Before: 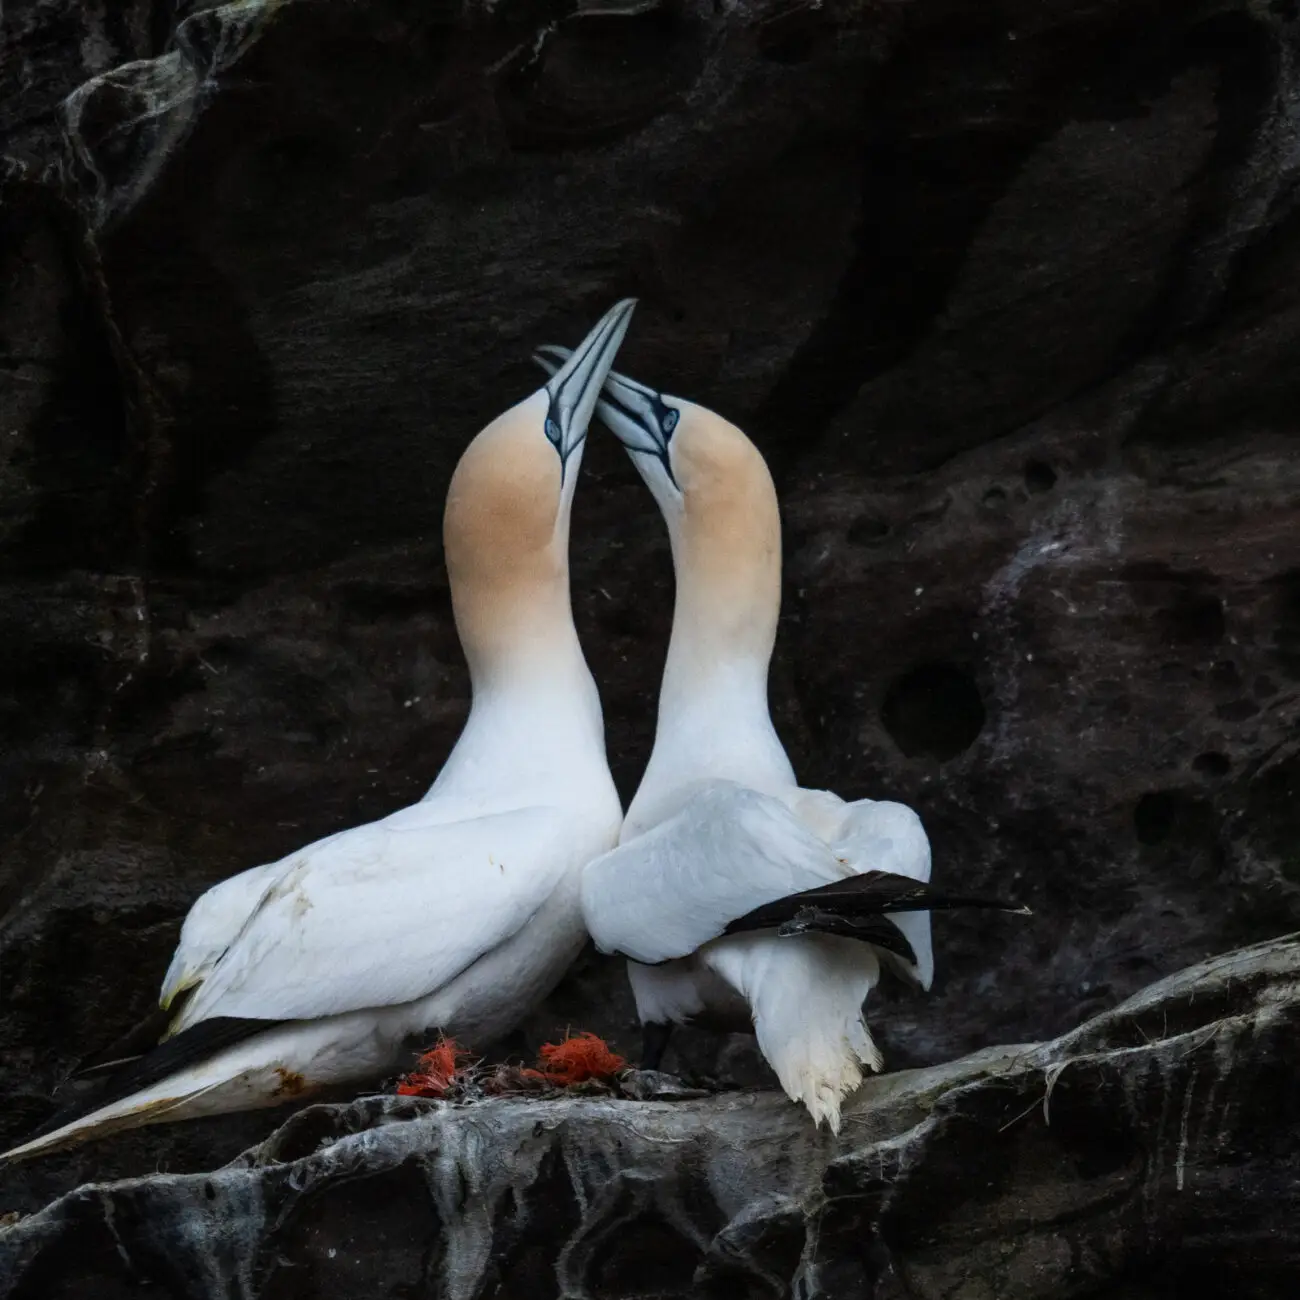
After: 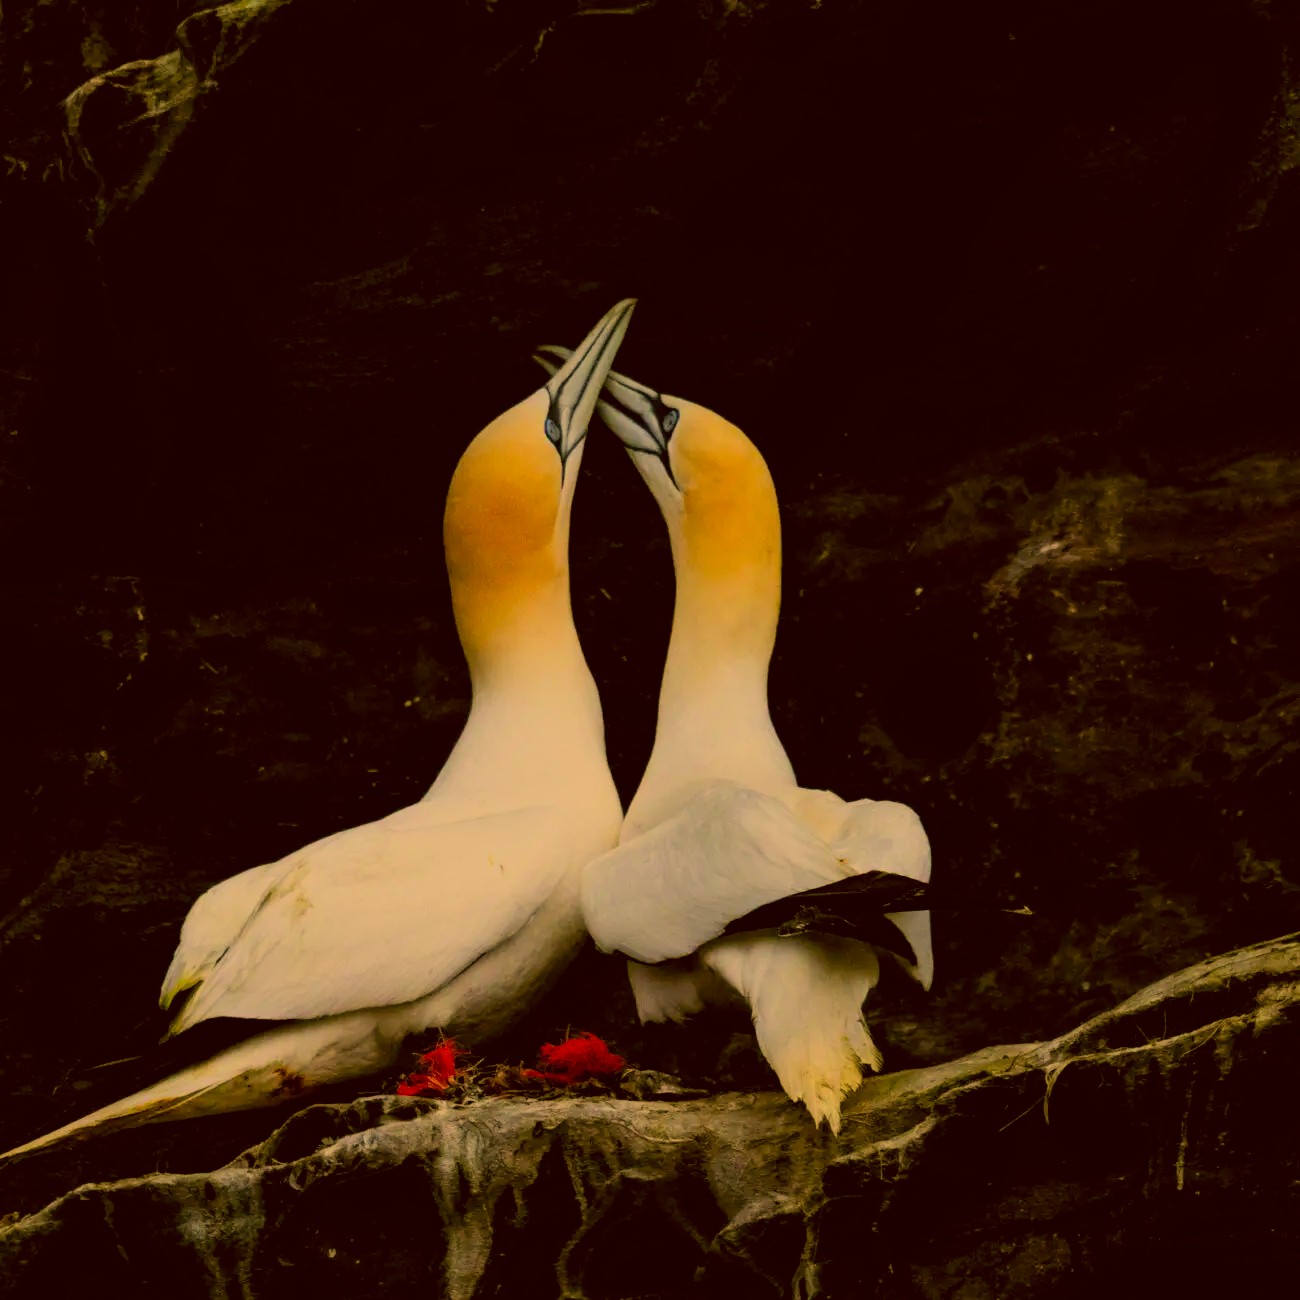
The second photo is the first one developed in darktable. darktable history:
color correction: highlights a* 10.44, highlights b* 30.04, shadows a* 2.73, shadows b* 17.51, saturation 1.72
filmic rgb: black relative exposure -7.15 EV, white relative exposure 5.36 EV, hardness 3.02, color science v6 (2022)
